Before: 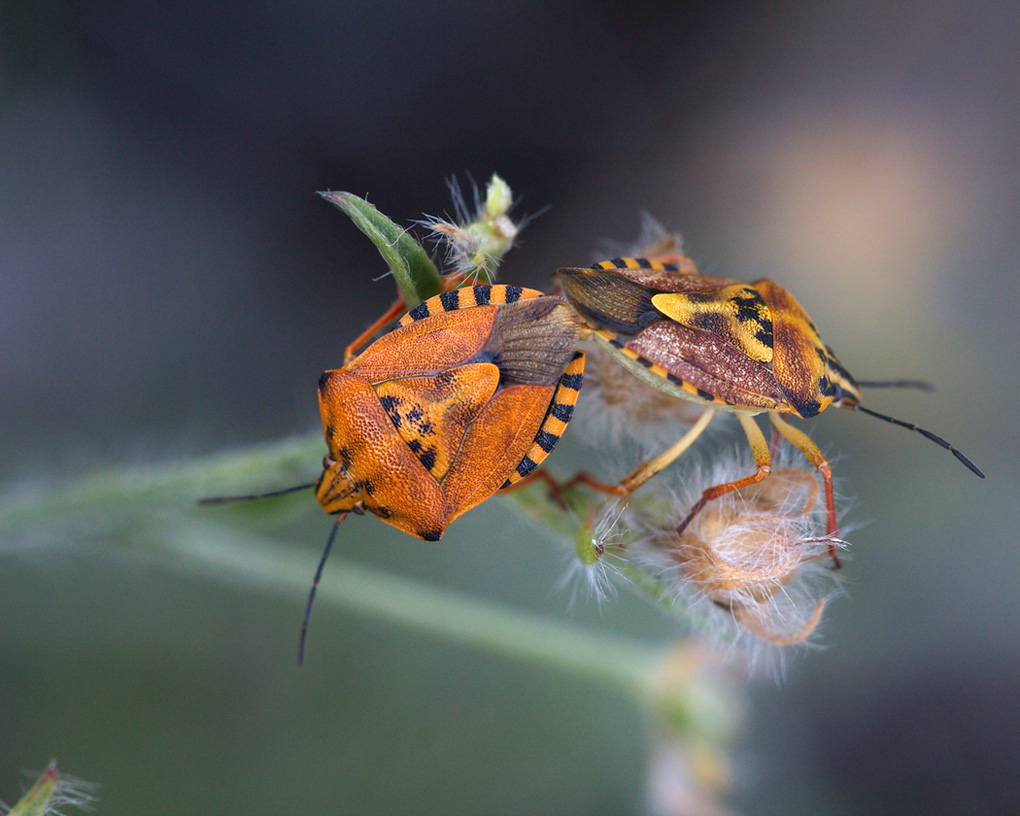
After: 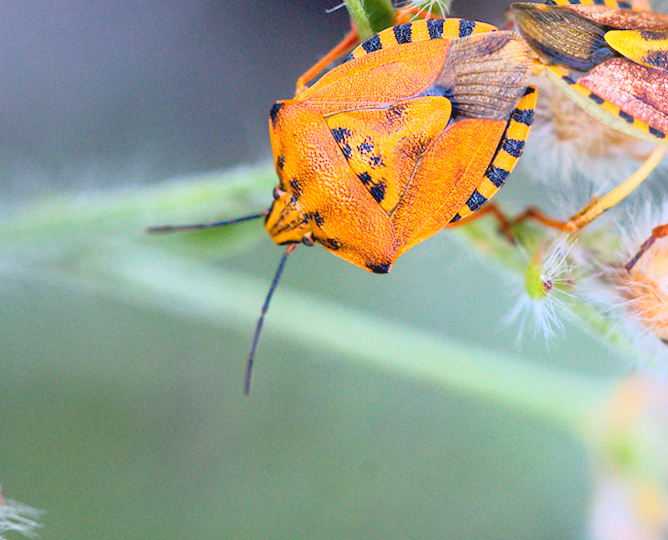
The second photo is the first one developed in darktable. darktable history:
local contrast: mode bilateral grid, contrast 28, coarseness 17, detail 115%, midtone range 0.2
base curve: curves: ch0 [(0, 0) (0.088, 0.125) (0.176, 0.251) (0.354, 0.501) (0.613, 0.749) (1, 0.877)]
crop and rotate: angle -1.08°, left 3.824%, top 32.226%, right 29.06%
color balance rgb: linear chroma grading › global chroma 15.626%, perceptual saturation grading › global saturation 0.834%
contrast brightness saturation: contrast -0.133, brightness 0.055, saturation -0.123
exposure: black level correction 0.011, exposure 1.08 EV, compensate highlight preservation false
shadows and highlights: radius 126.61, shadows 21.06, highlights -21.7, low approximation 0.01
